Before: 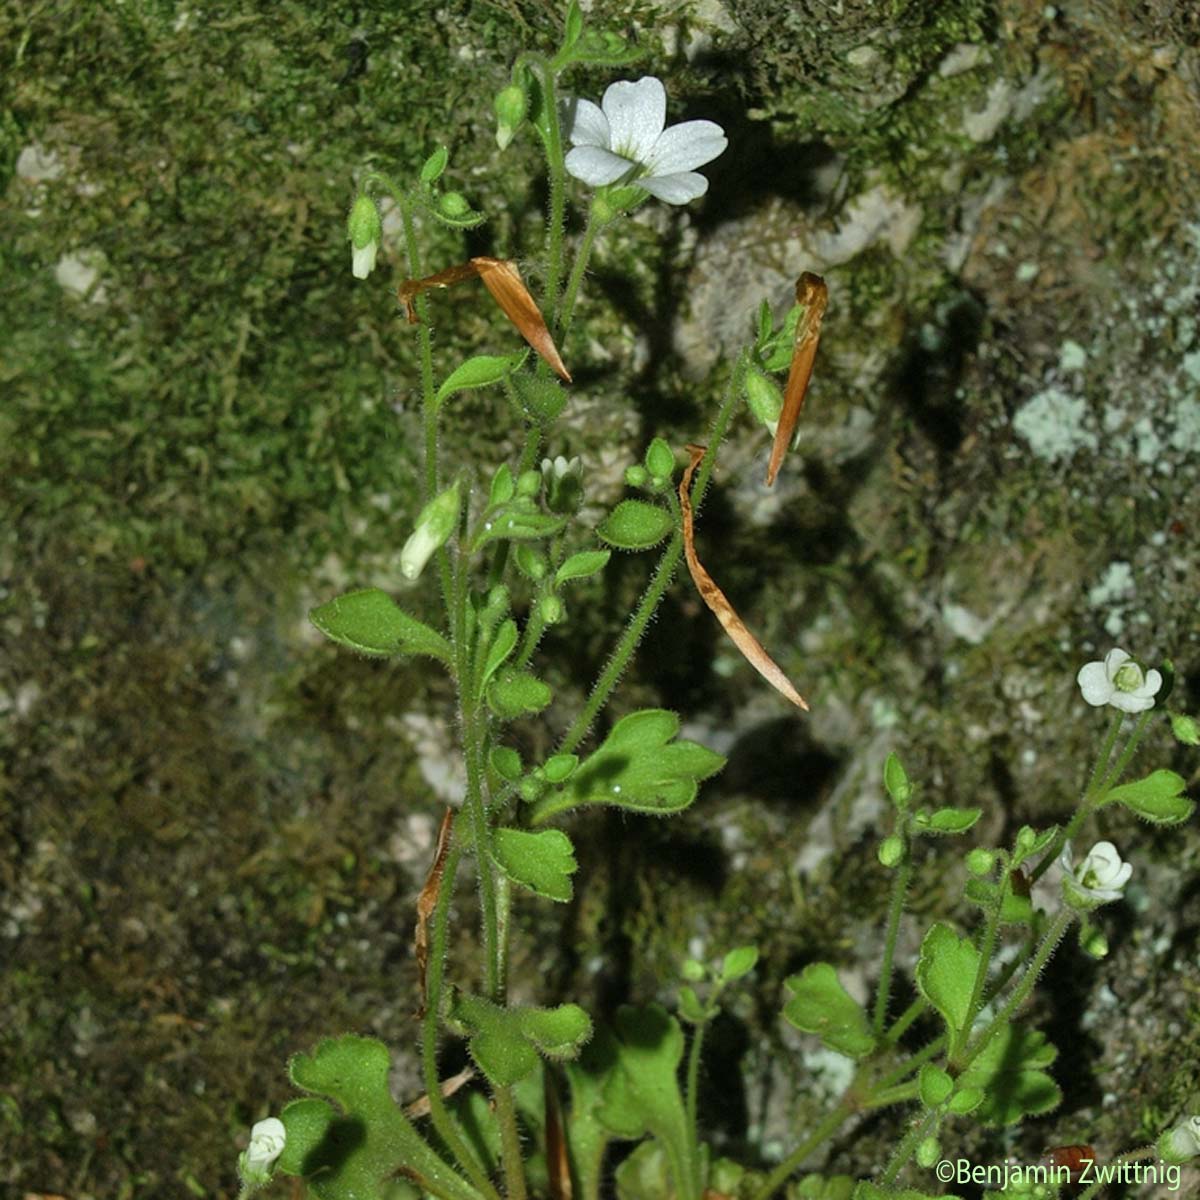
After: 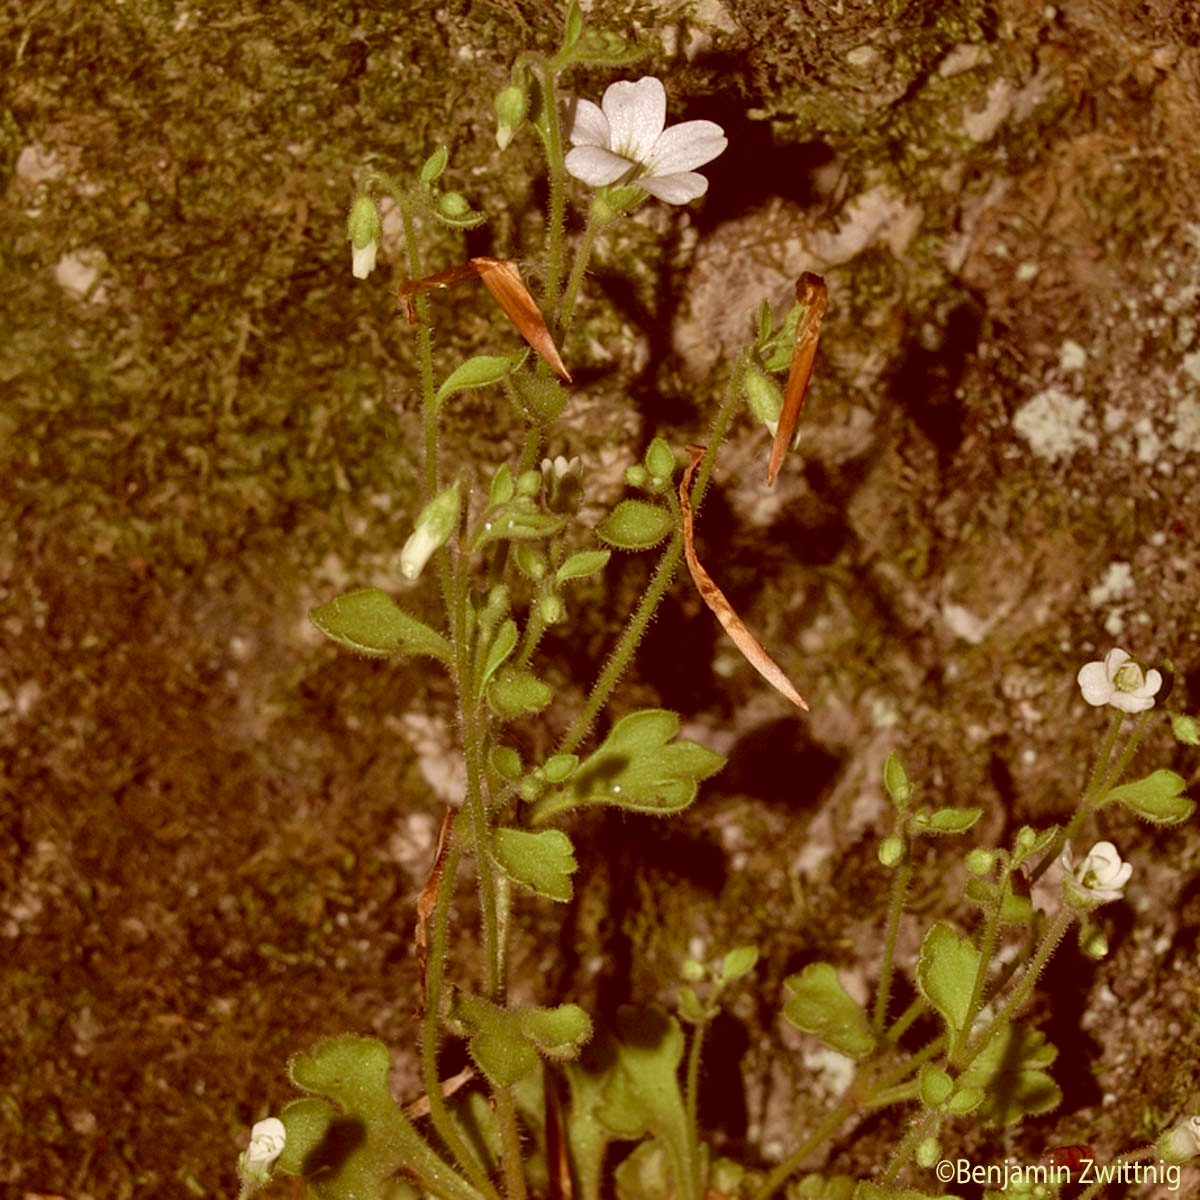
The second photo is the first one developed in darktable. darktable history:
color correction: highlights a* 9.48, highlights b* 8.46, shadows a* 39.78, shadows b* 39.98, saturation 0.777
